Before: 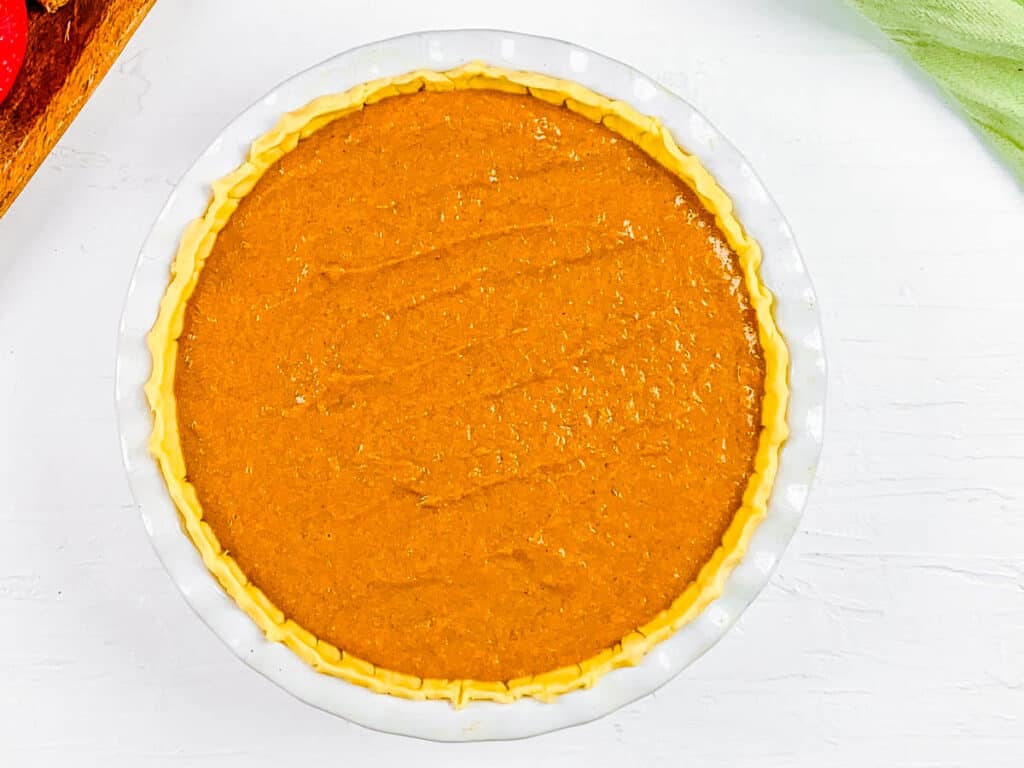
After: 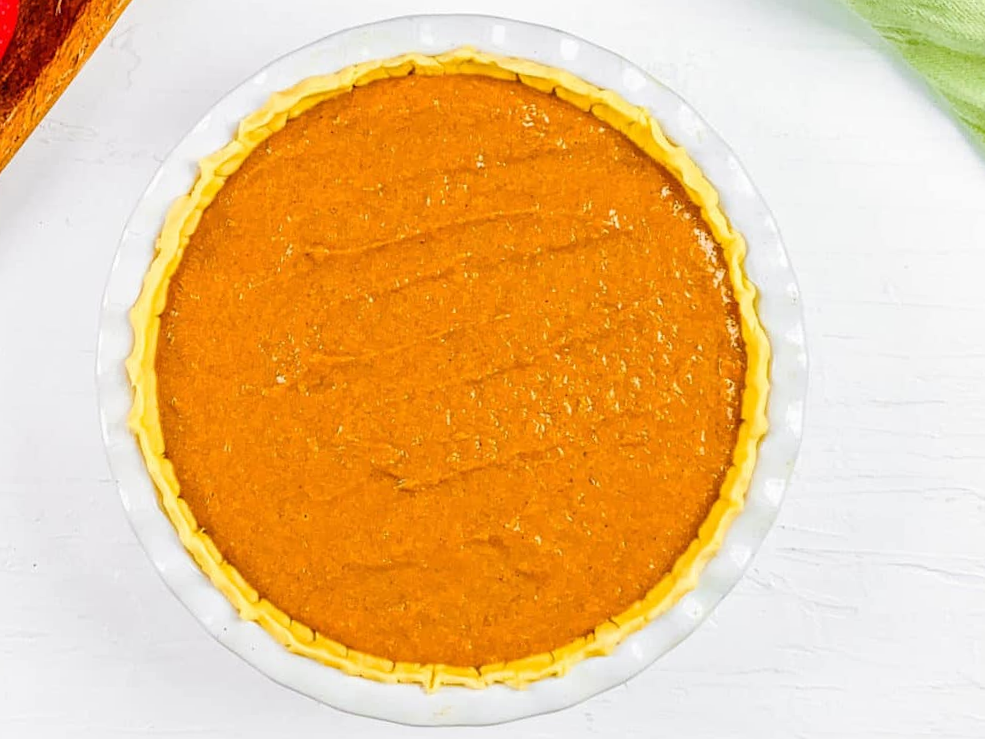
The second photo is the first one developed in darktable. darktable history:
crop and rotate: angle -1.69°
tone equalizer: on, module defaults
